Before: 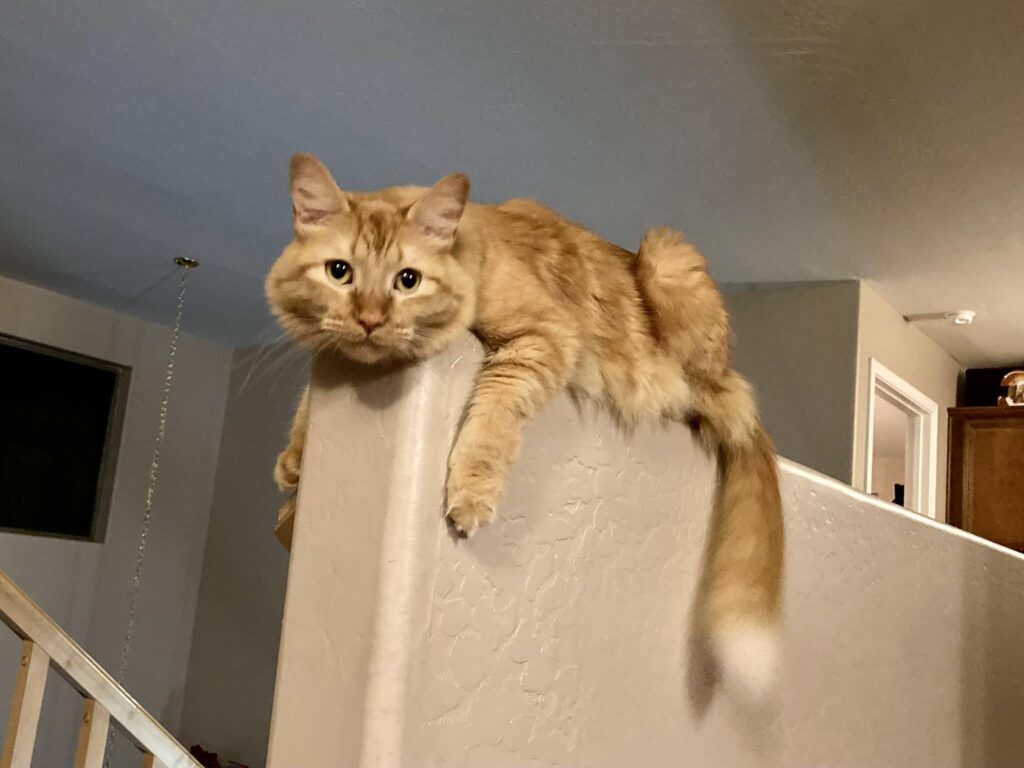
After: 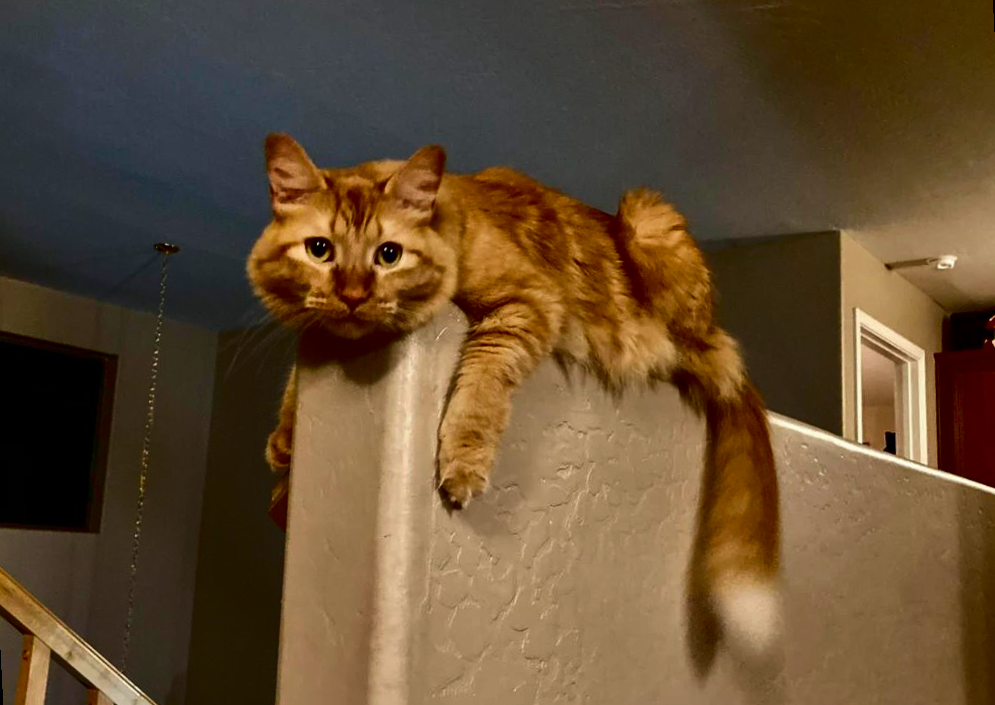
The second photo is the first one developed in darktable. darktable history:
contrast brightness saturation: contrast 0.09, brightness -0.59, saturation 0.17
shadows and highlights: soften with gaussian
rotate and perspective: rotation -3°, crop left 0.031, crop right 0.968, crop top 0.07, crop bottom 0.93
